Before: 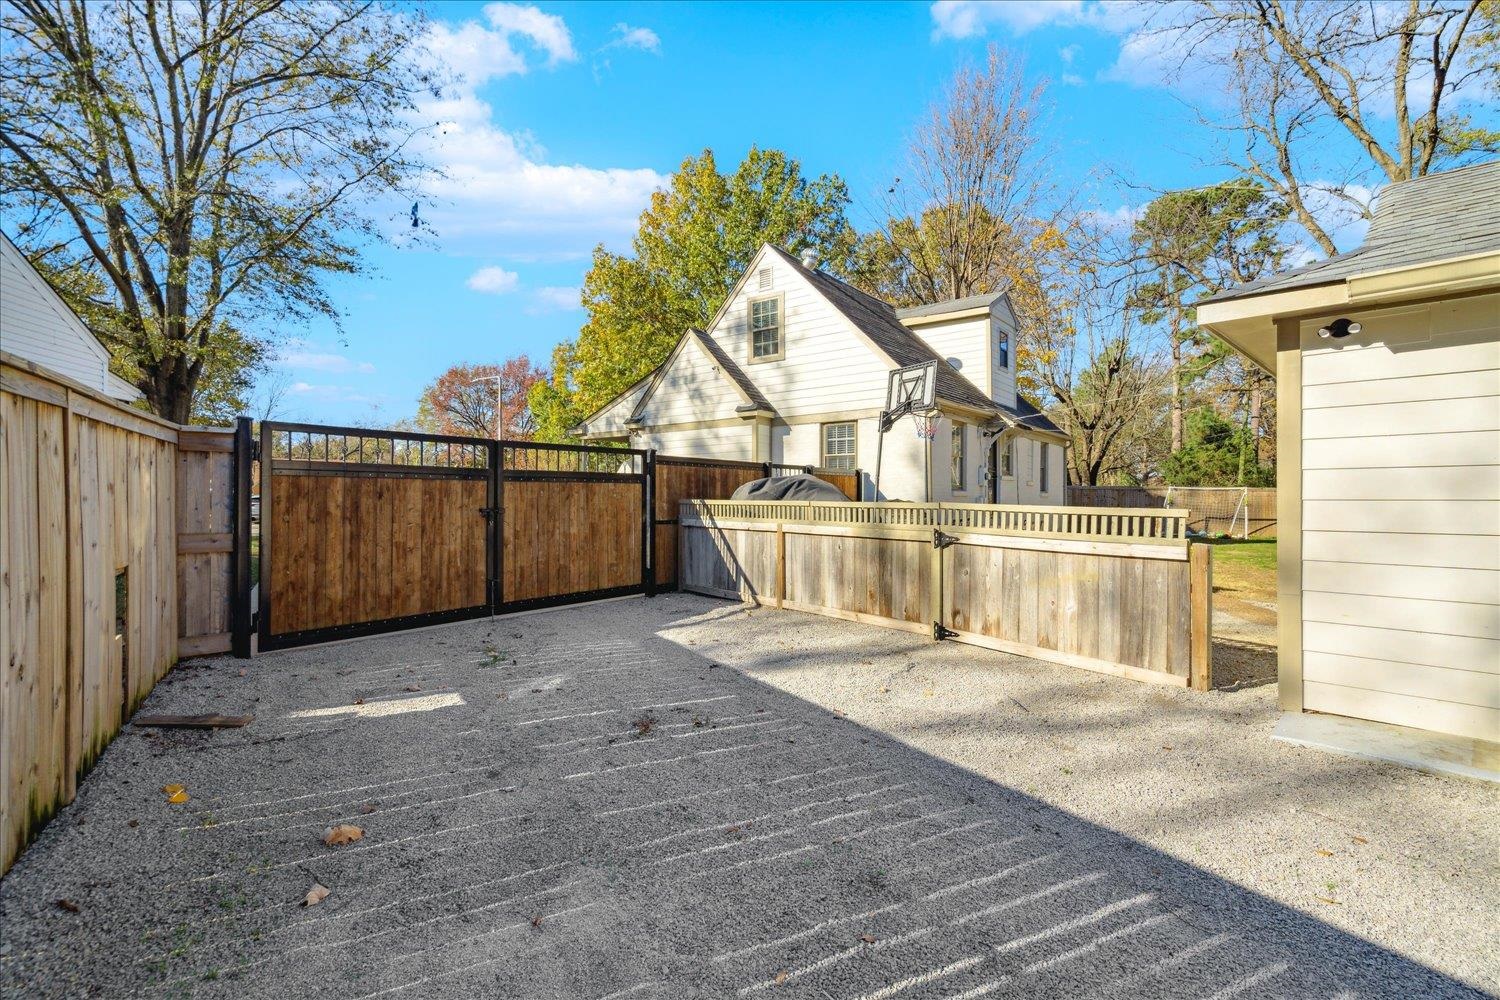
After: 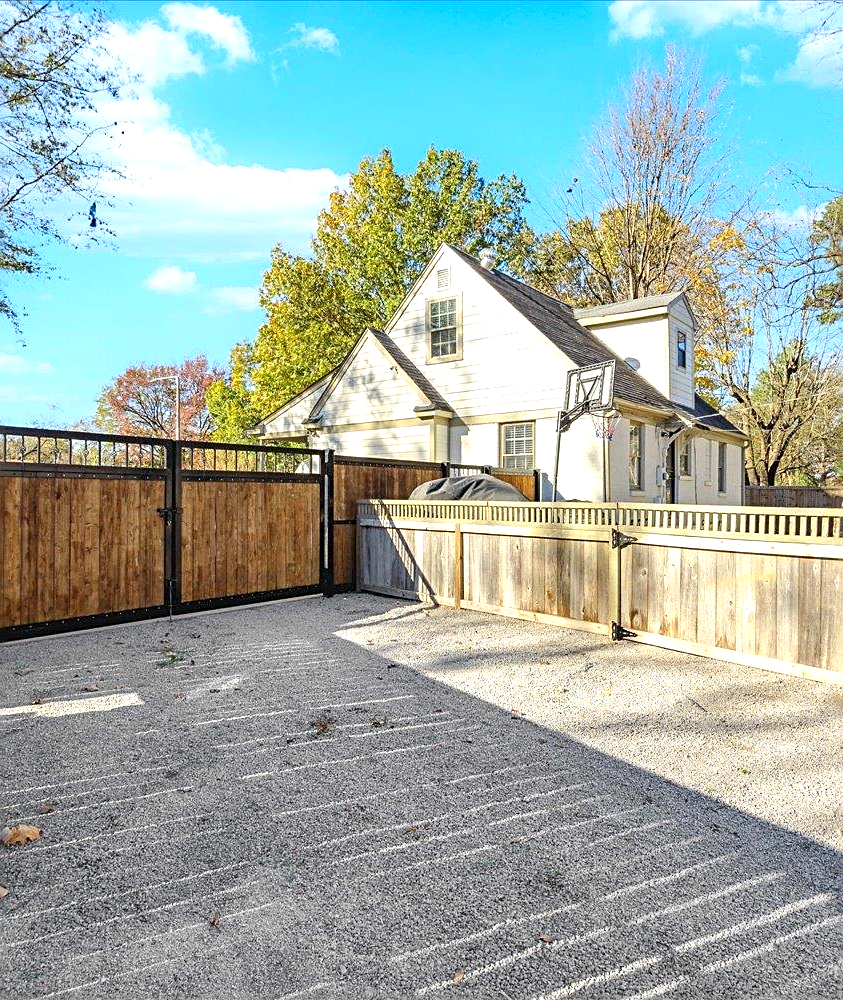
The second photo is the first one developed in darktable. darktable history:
sharpen: on, module defaults
rgb levels: preserve colors max RGB
crop: left 21.496%, right 22.254%
exposure: black level correction 0.001, exposure 0.5 EV, compensate exposure bias true, compensate highlight preservation false
